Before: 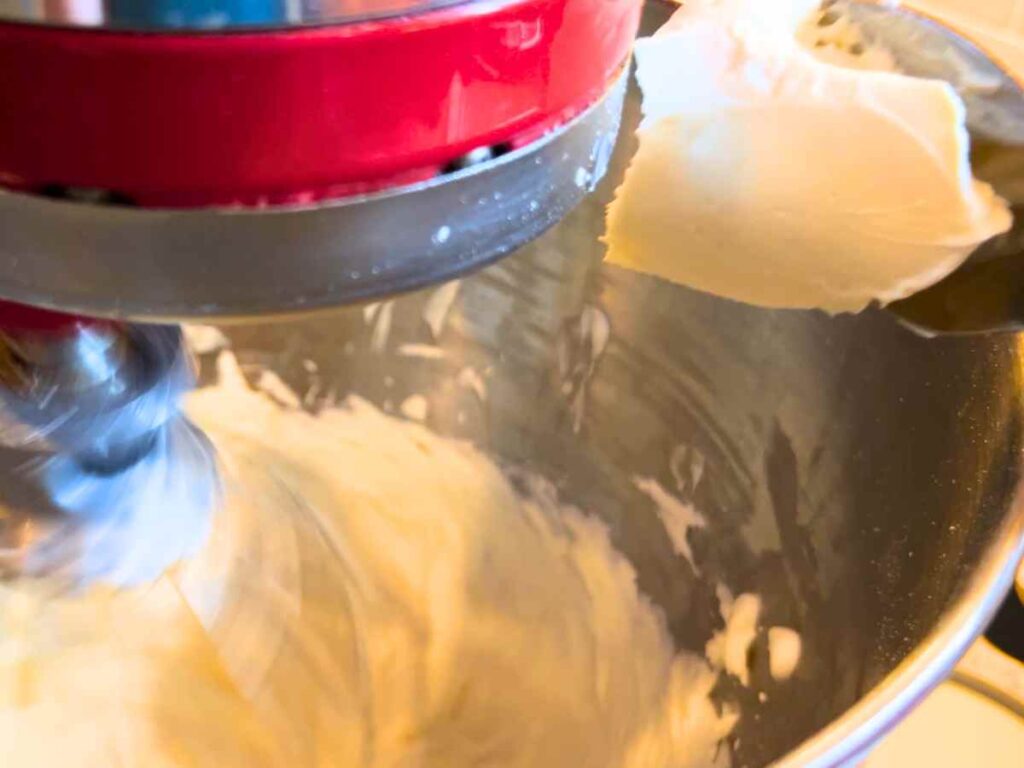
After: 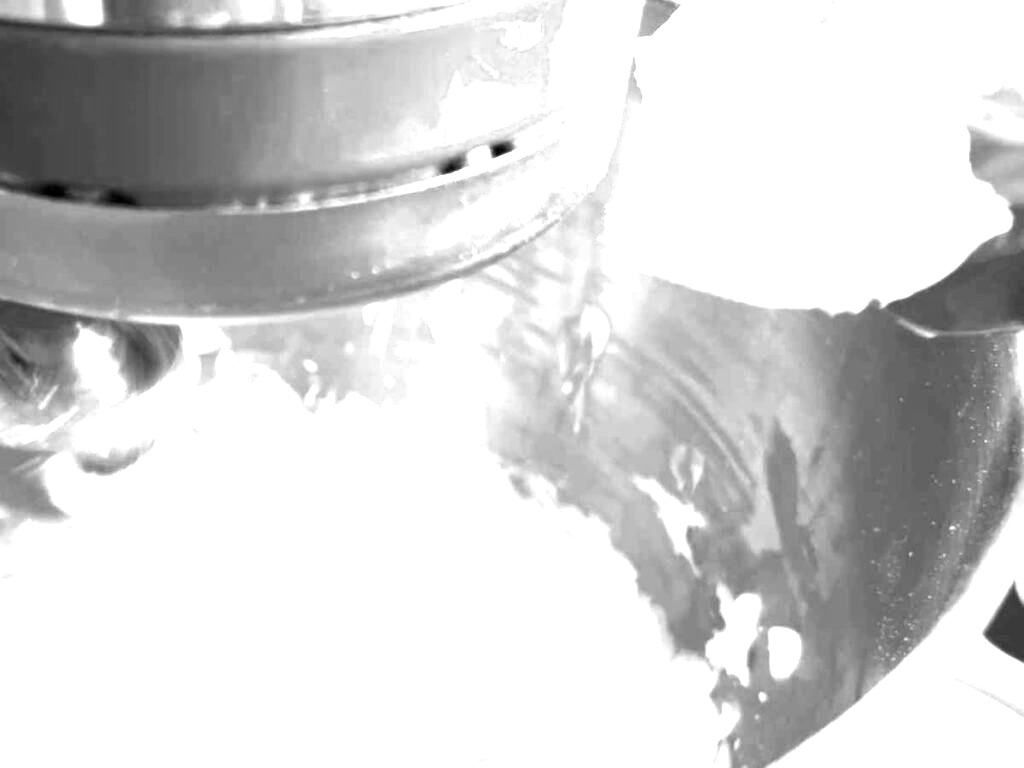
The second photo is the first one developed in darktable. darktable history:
exposure: black level correction 0.001, exposure 1.719 EV, compensate exposure bias true, compensate highlight preservation false
monochrome: a 32, b 64, size 2.3, highlights 1
color zones: curves: ch0 [(0, 0.533) (0.126, 0.533) (0.234, 0.533) (0.368, 0.357) (0.5, 0.5) (0.625, 0.5) (0.74, 0.637) (0.875, 0.5)]; ch1 [(0.004, 0.708) (0.129, 0.662) (0.25, 0.5) (0.375, 0.331) (0.496, 0.396) (0.625, 0.649) (0.739, 0.26) (0.875, 0.5) (1, 0.478)]; ch2 [(0, 0.409) (0.132, 0.403) (0.236, 0.558) (0.379, 0.448) (0.5, 0.5) (0.625, 0.5) (0.691, 0.39) (0.875, 0.5)]
